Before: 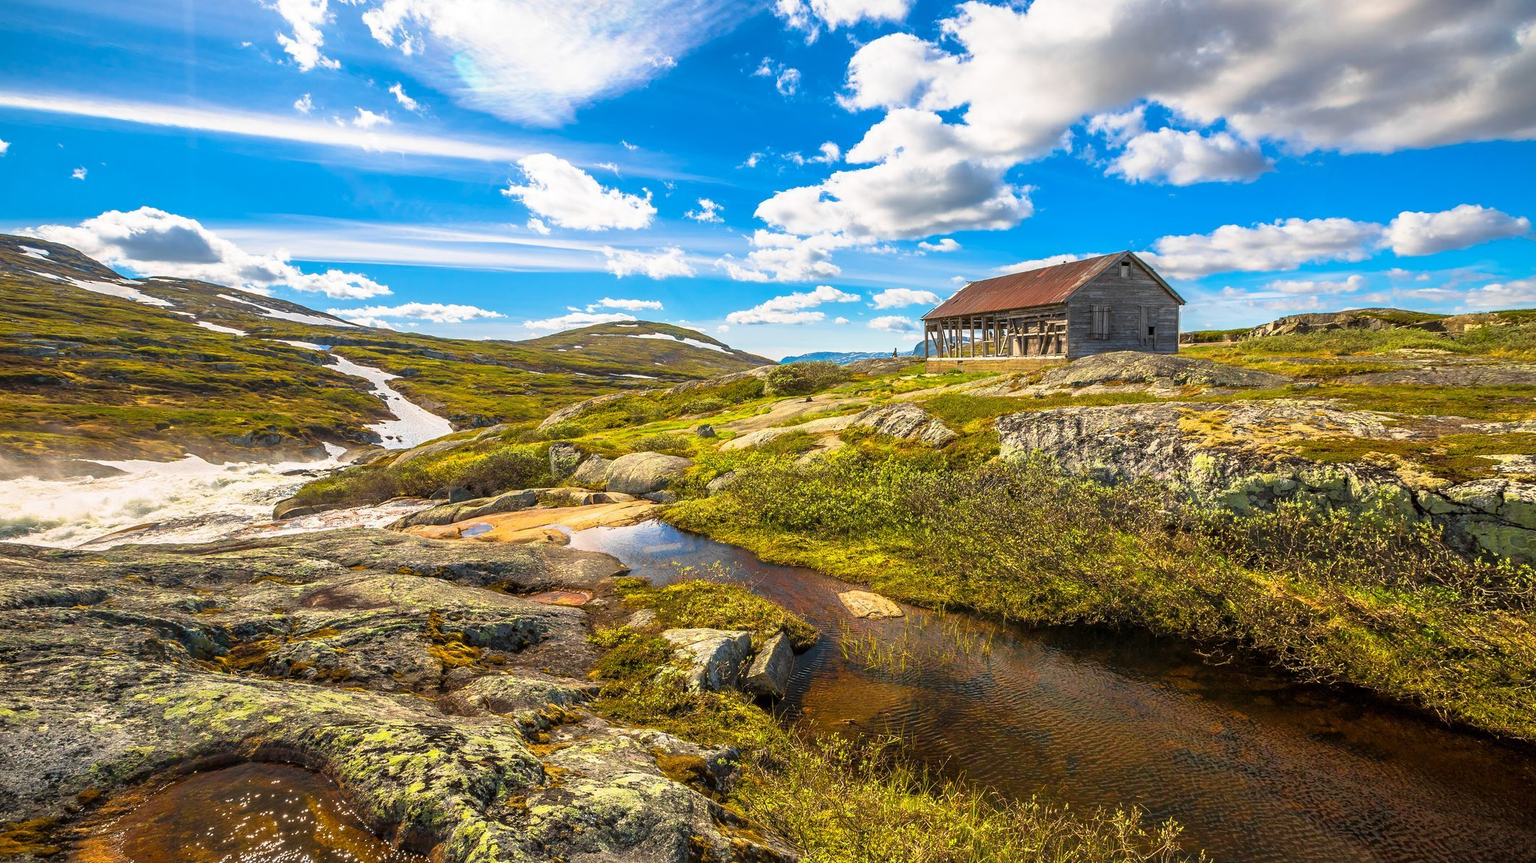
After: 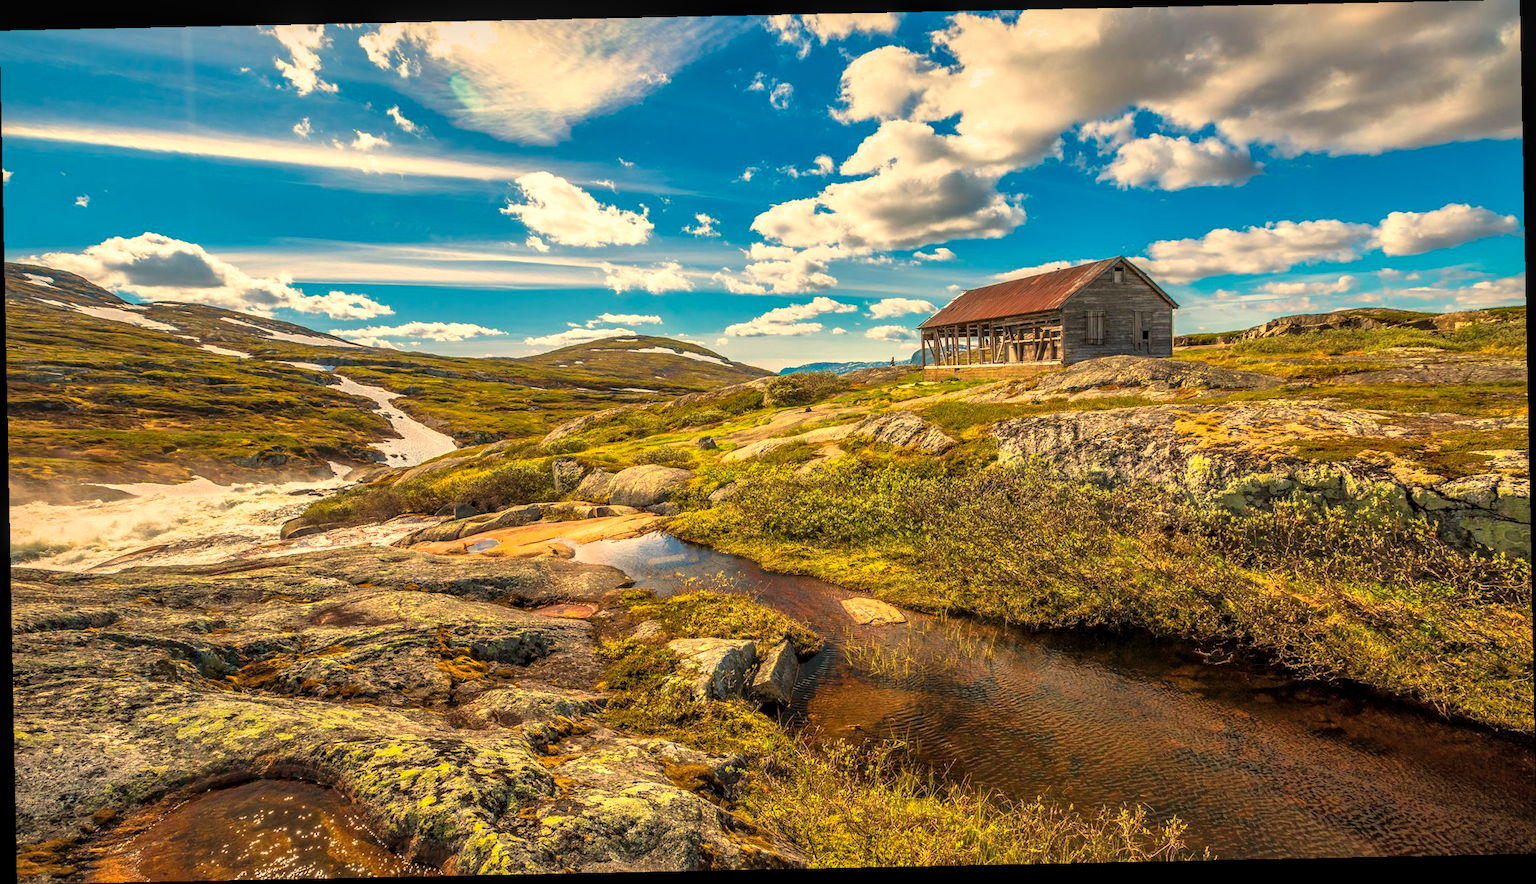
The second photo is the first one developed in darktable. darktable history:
shadows and highlights: shadows 30
rotate and perspective: rotation -1.17°, automatic cropping off
white balance: red 1.123, blue 0.83
local contrast: on, module defaults
